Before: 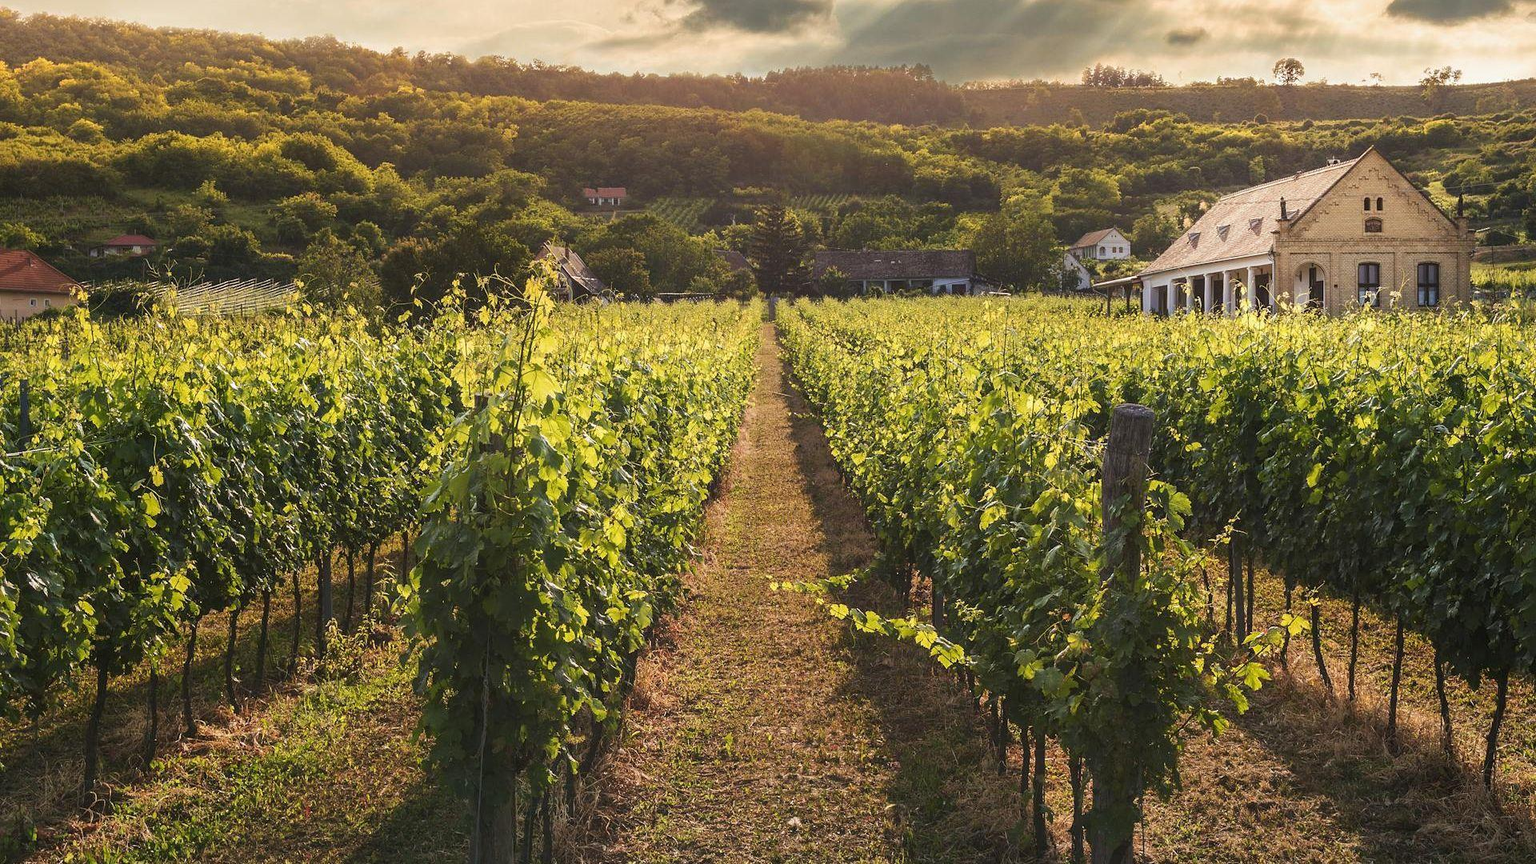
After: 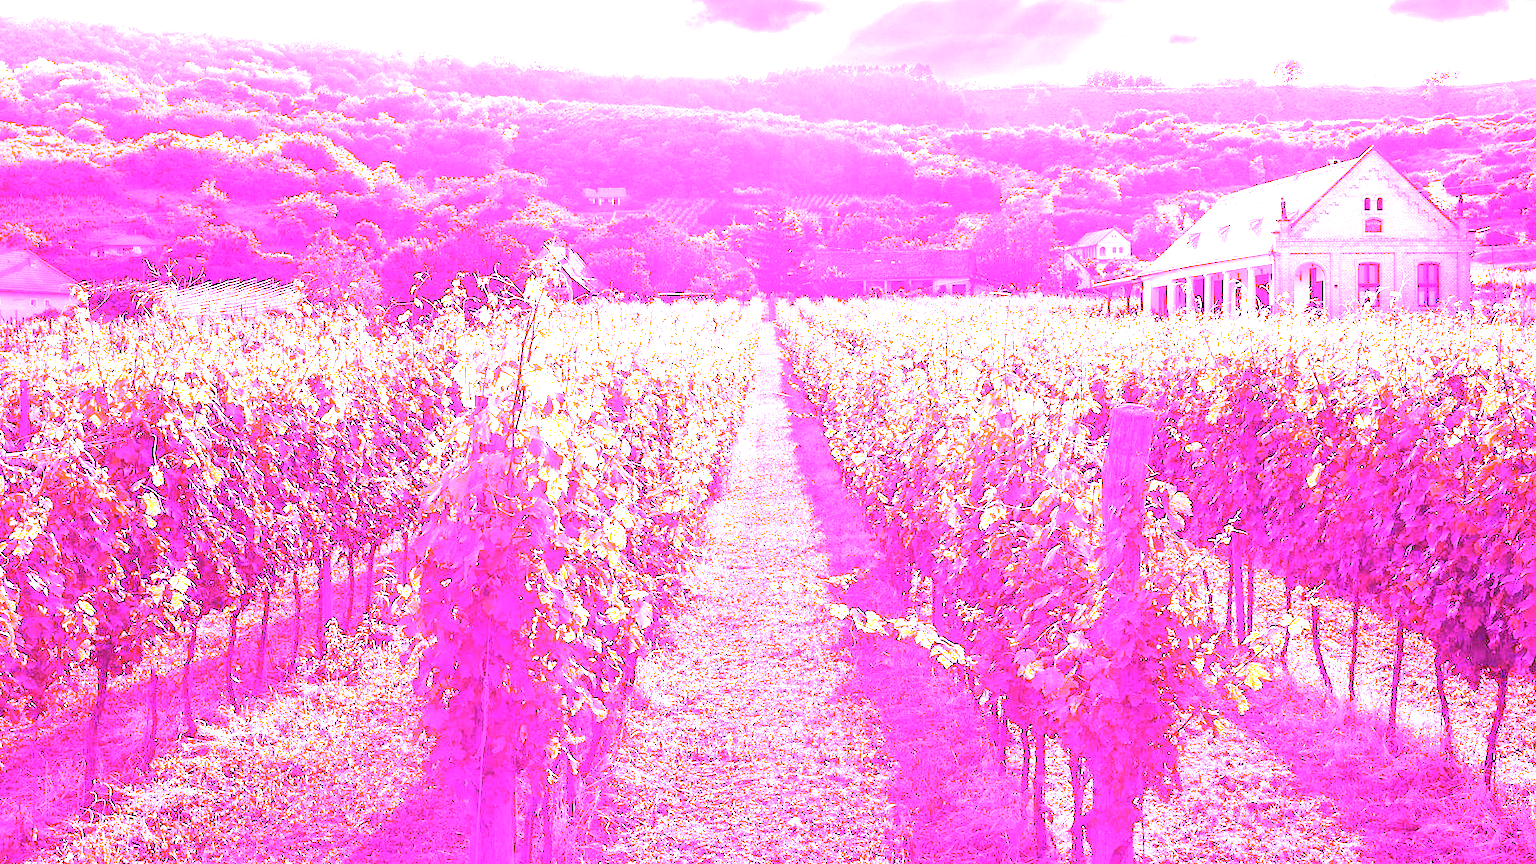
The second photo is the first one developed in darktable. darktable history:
contrast brightness saturation: contrast 0.01, saturation -0.05
white balance: red 8, blue 8
